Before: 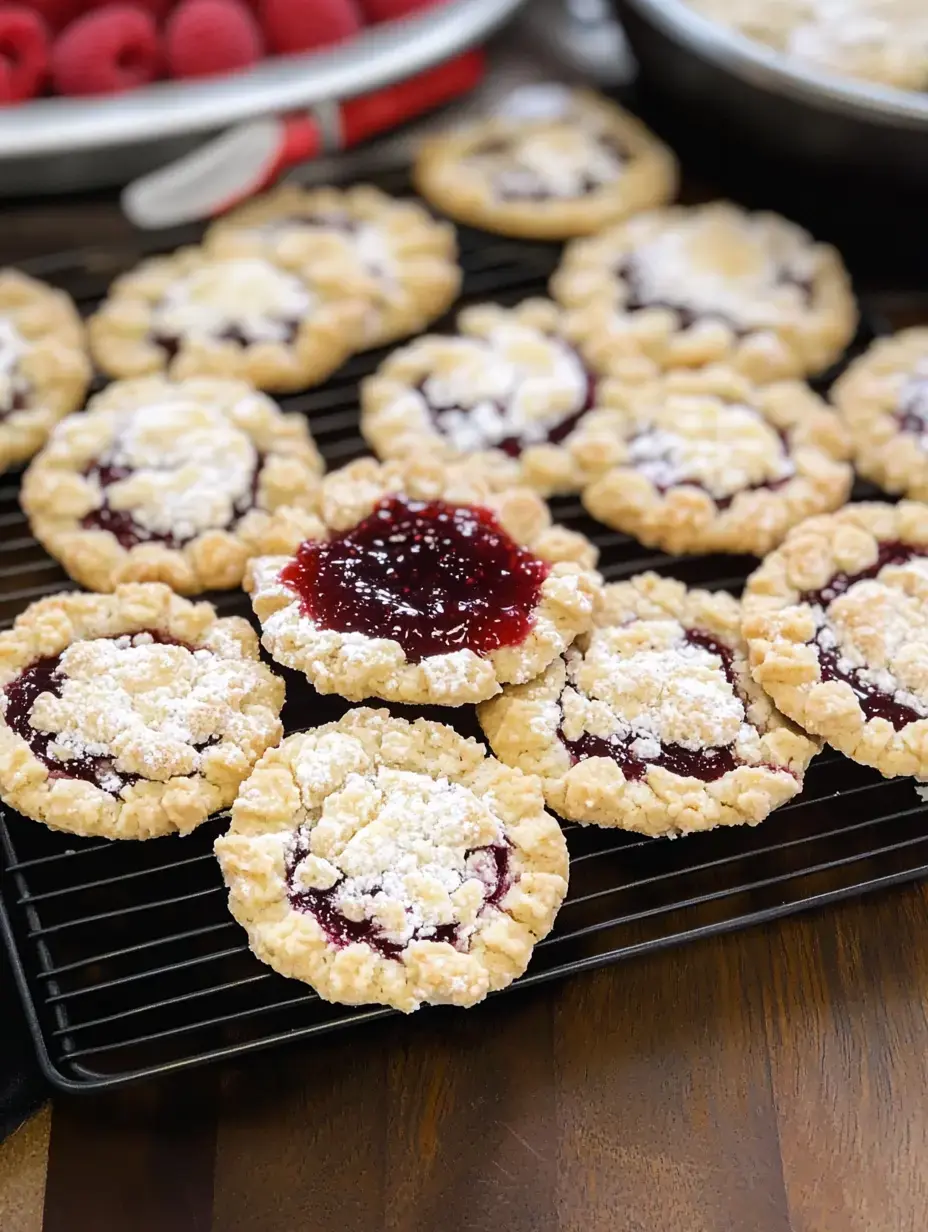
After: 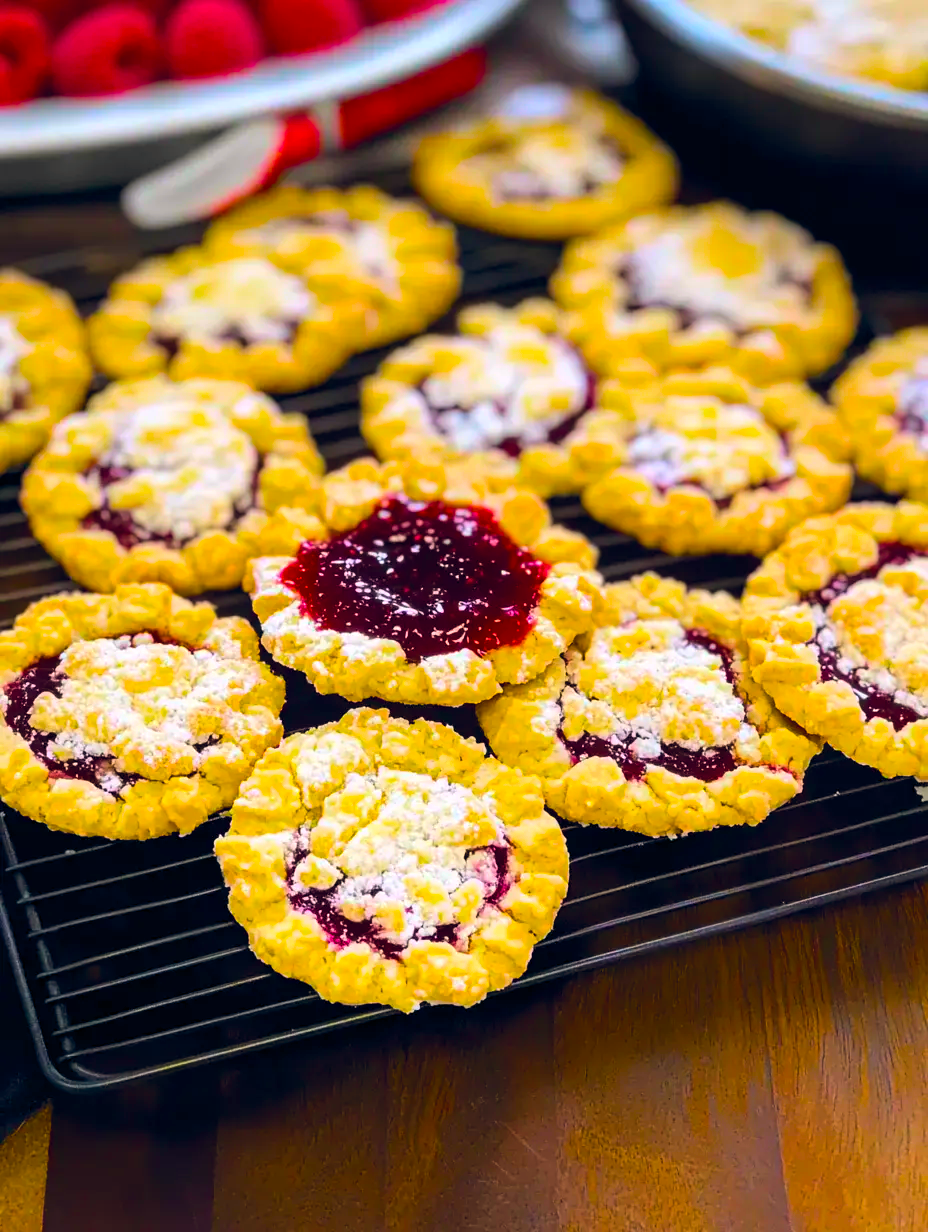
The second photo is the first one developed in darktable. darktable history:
color balance rgb: global offset › chroma 0.102%, global offset › hue 250.51°, linear chroma grading › highlights 99.163%, linear chroma grading › global chroma 23.915%, perceptual saturation grading › global saturation 29.576%, global vibrance 50.559%
